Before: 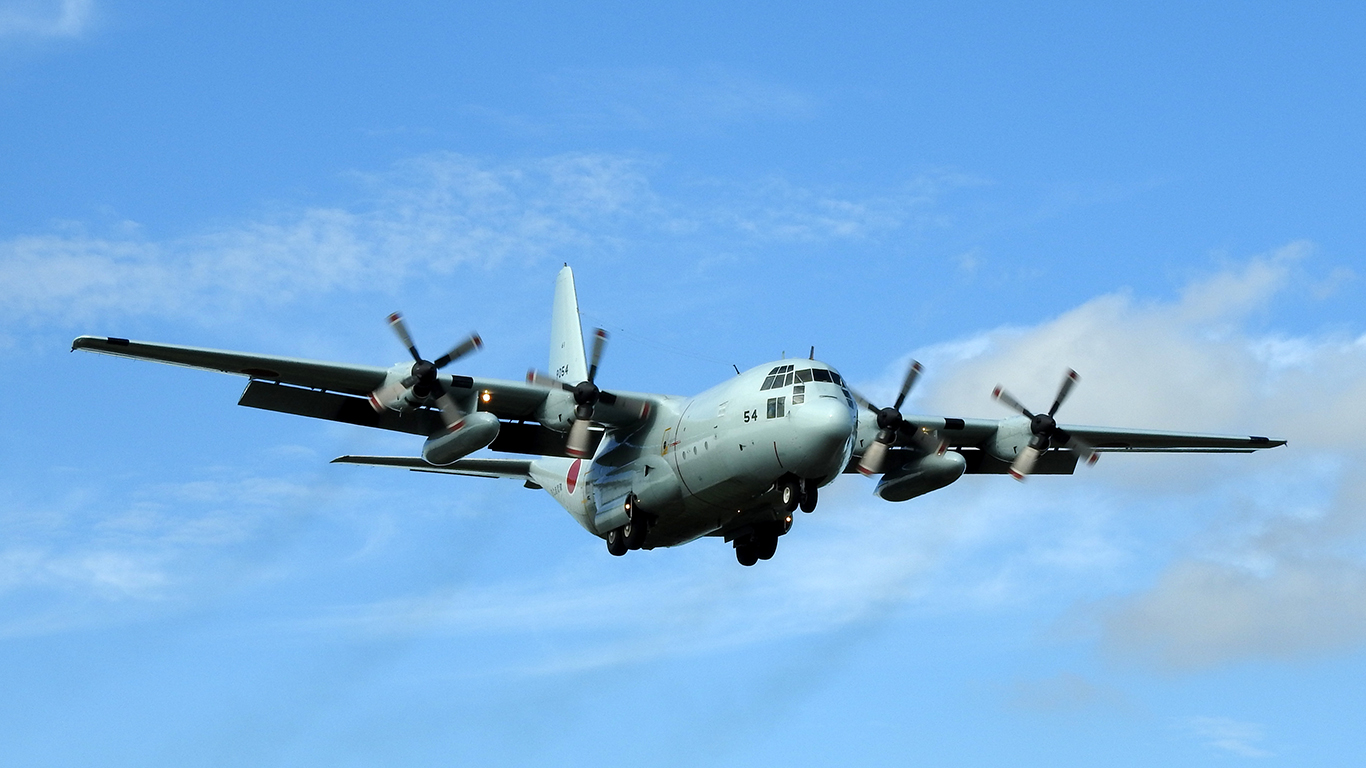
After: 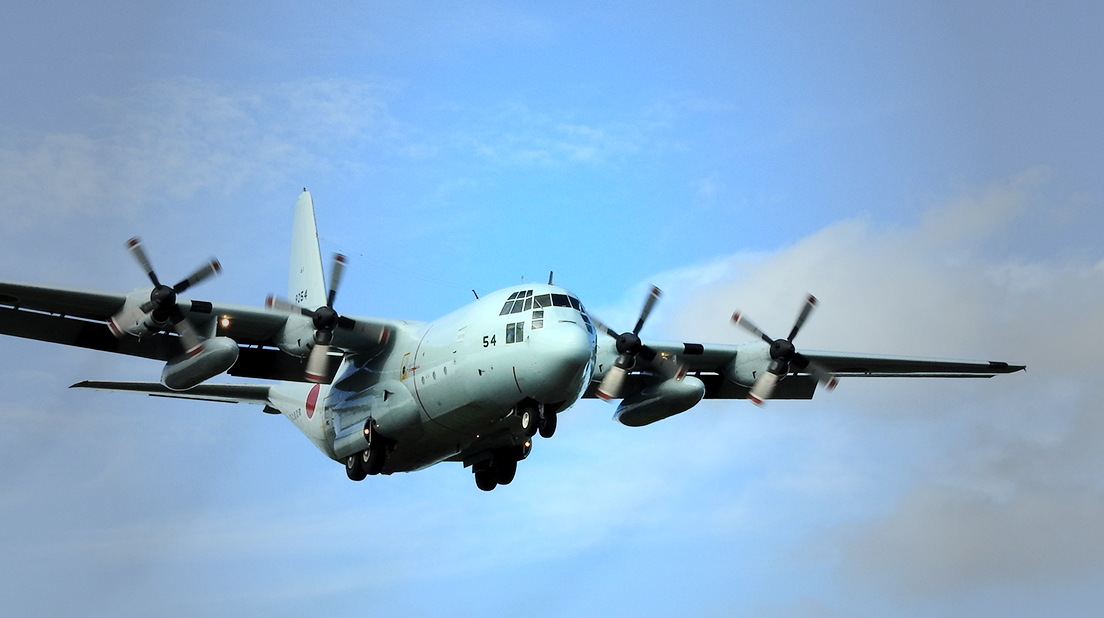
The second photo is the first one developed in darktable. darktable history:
crop: left 19.137%, top 9.83%, right 0%, bottom 9.603%
contrast brightness saturation: contrast 0.195, brightness 0.163, saturation 0.224
vignetting: fall-off start 16%, fall-off radius 100.31%, width/height ratio 0.712
